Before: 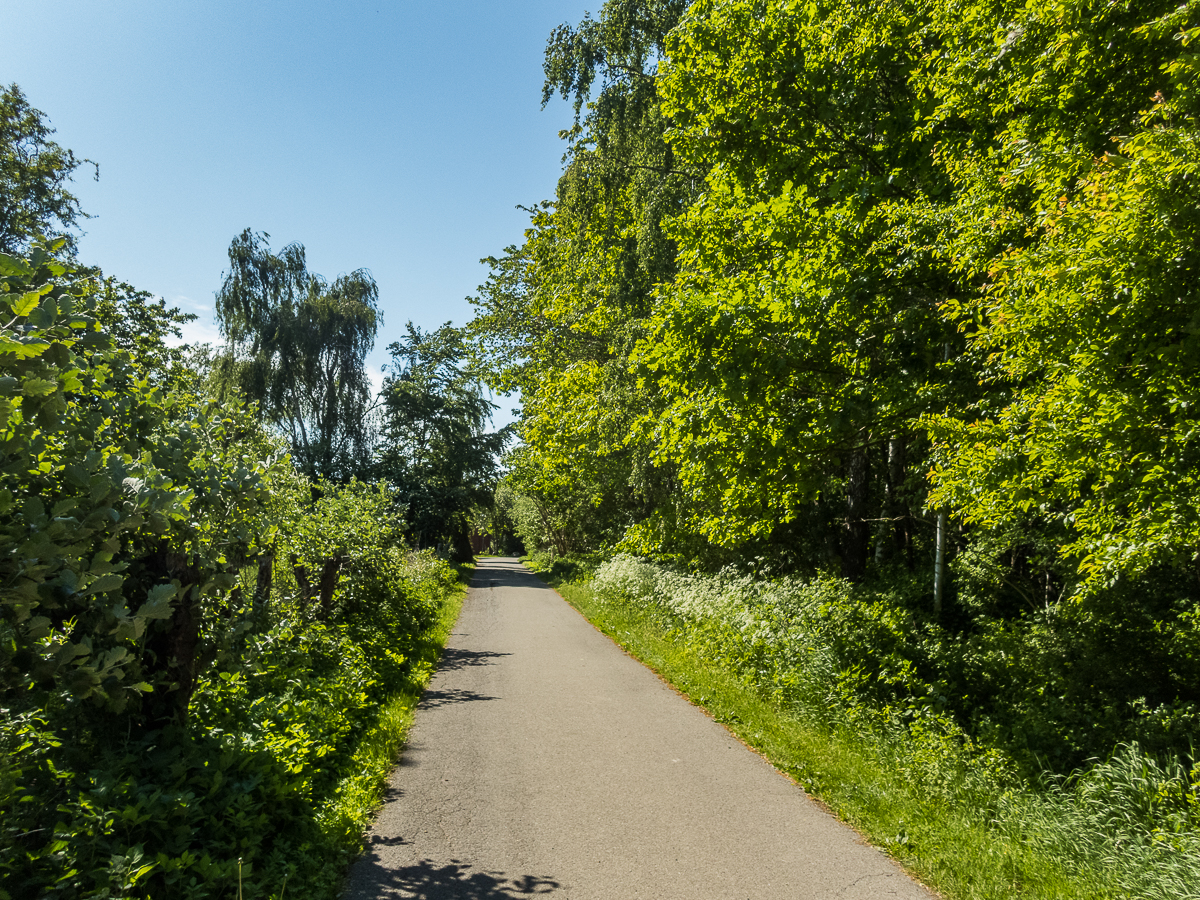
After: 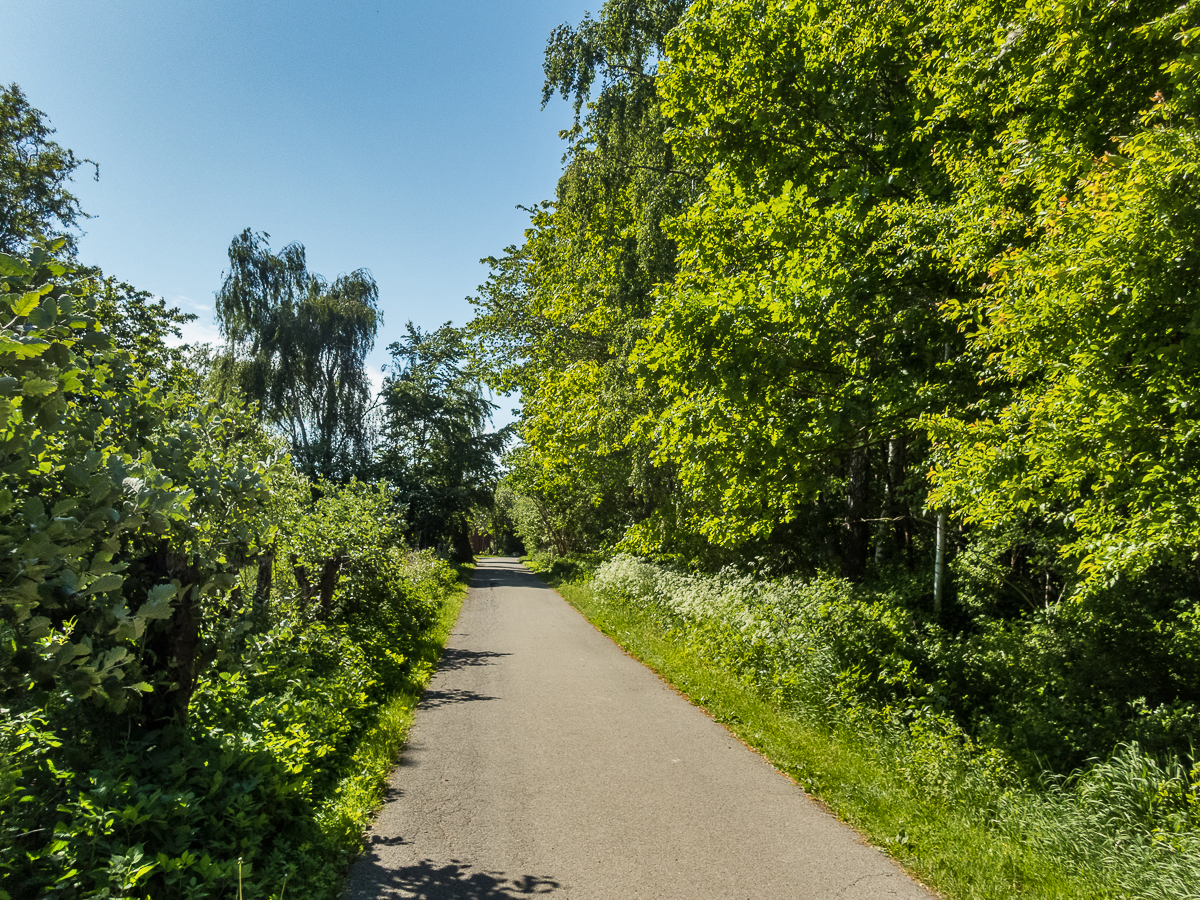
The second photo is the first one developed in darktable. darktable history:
white balance: red 1, blue 1
shadows and highlights: low approximation 0.01, soften with gaussian
